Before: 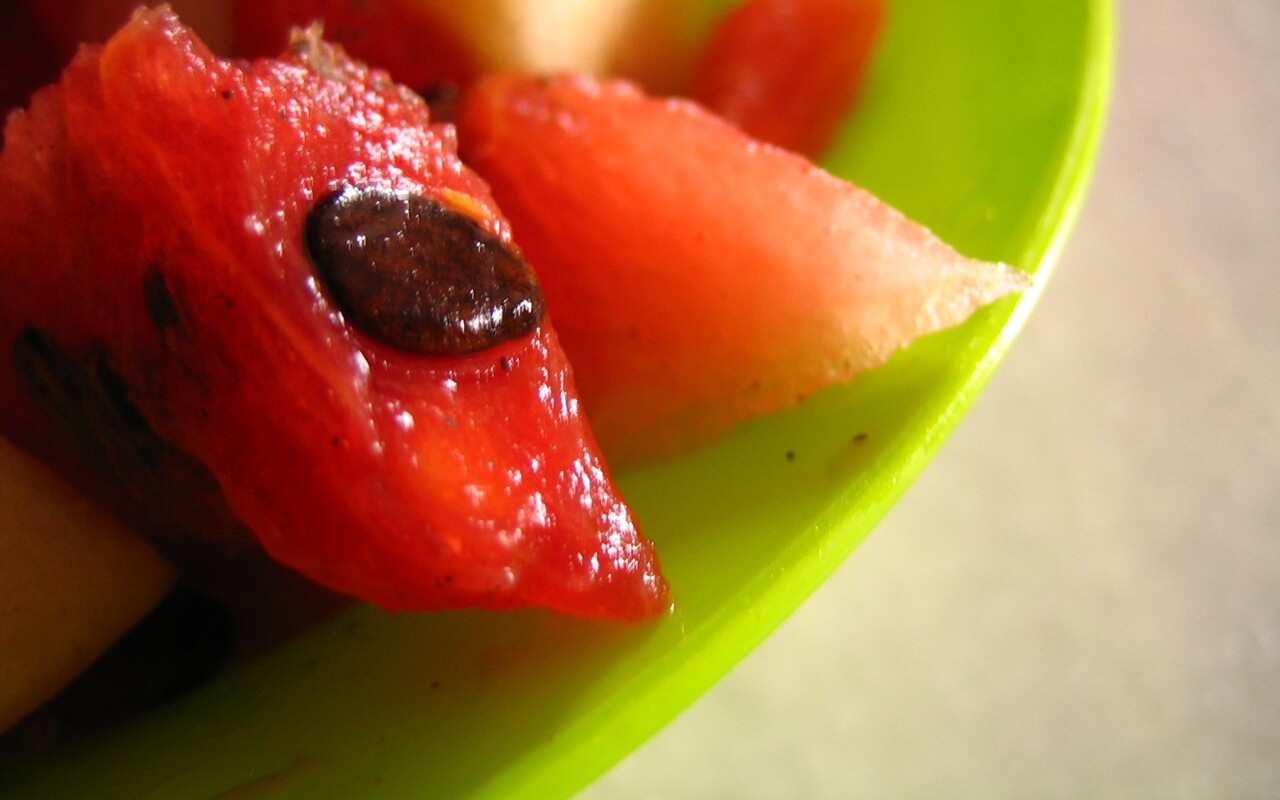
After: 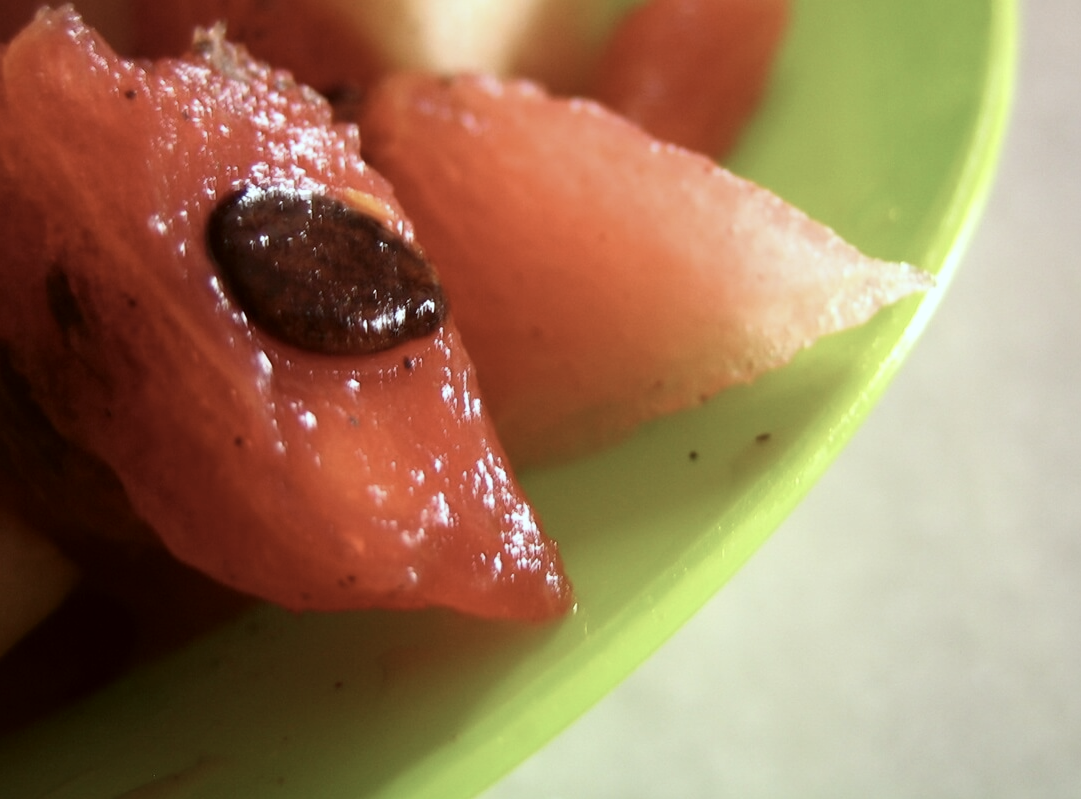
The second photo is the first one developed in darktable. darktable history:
crop: left 7.647%, right 7.852%
contrast brightness saturation: contrast 0.104, saturation -0.372
color correction: highlights a* -5.1, highlights b* -4.19, shadows a* 3.73, shadows b* 4.31
